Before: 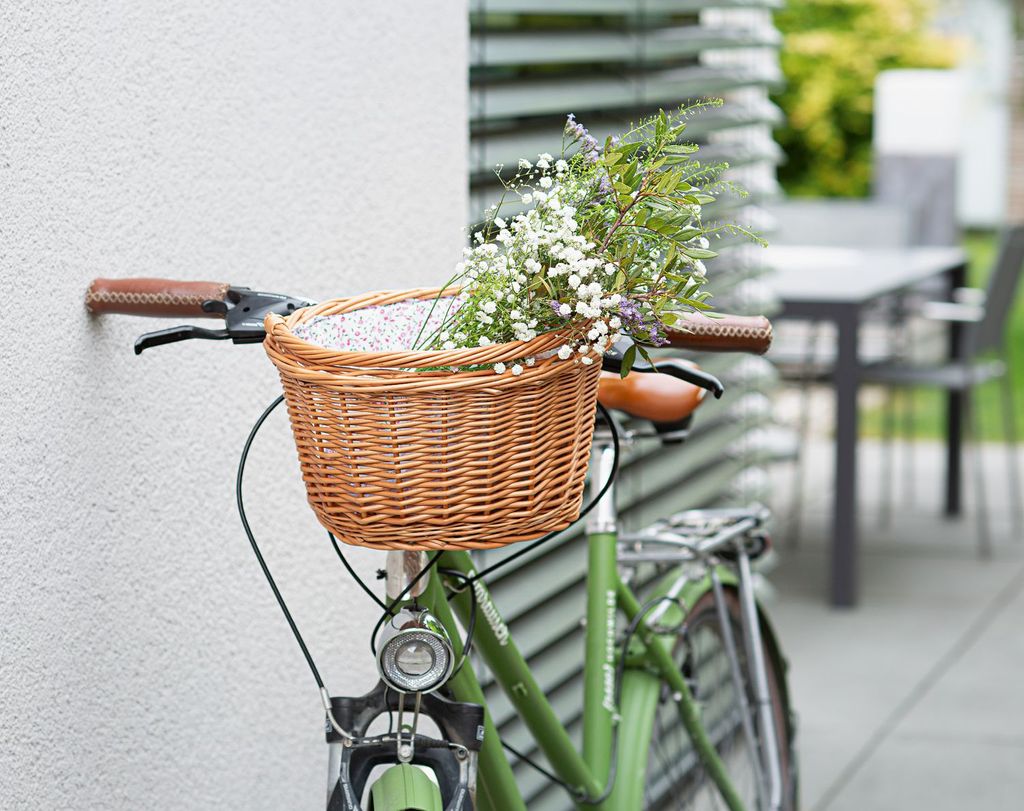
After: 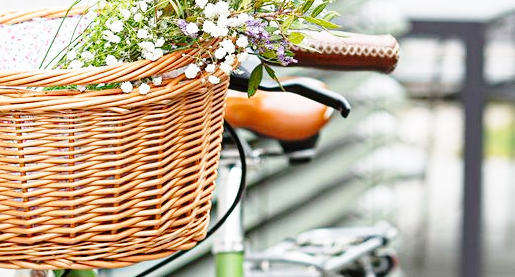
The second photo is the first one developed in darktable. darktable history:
tone equalizer: on, module defaults
crop: left 36.458%, top 34.721%, right 13.213%, bottom 31.039%
base curve: curves: ch0 [(0, 0) (0.028, 0.03) (0.121, 0.232) (0.46, 0.748) (0.859, 0.968) (1, 1)], preserve colors none
